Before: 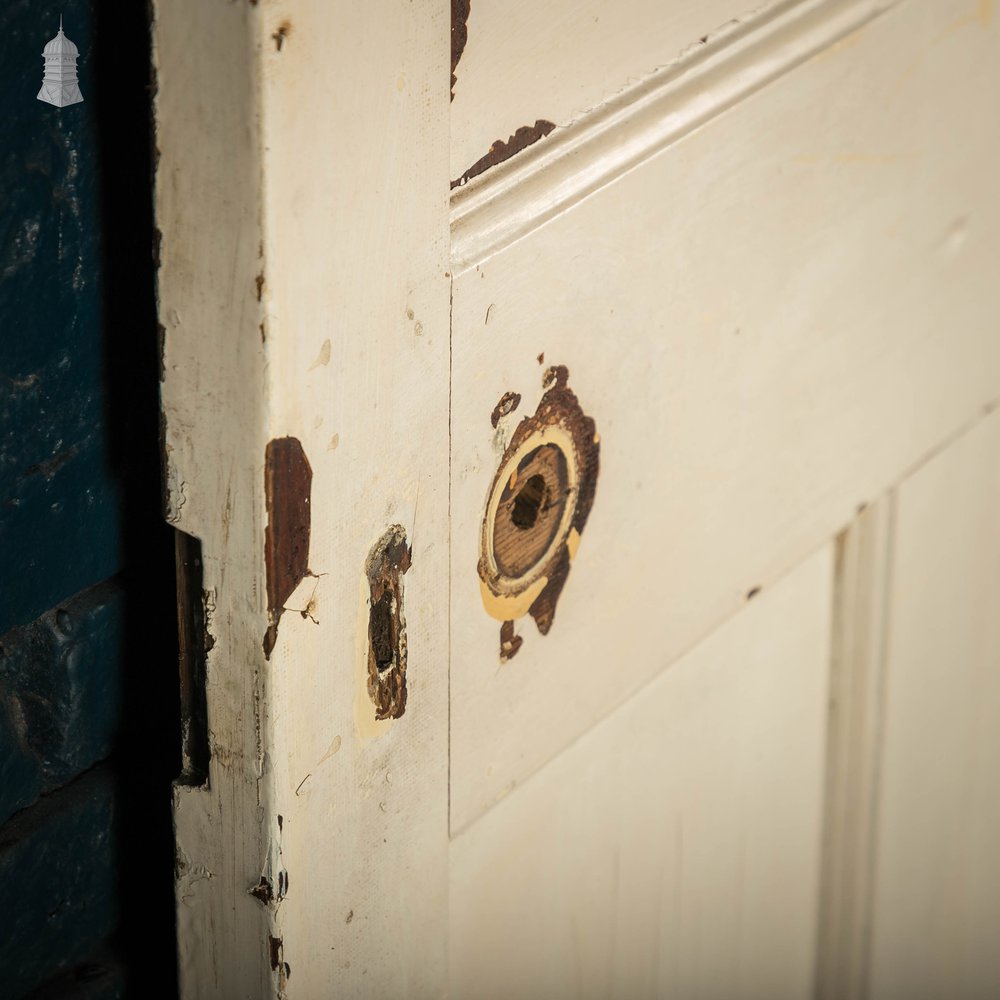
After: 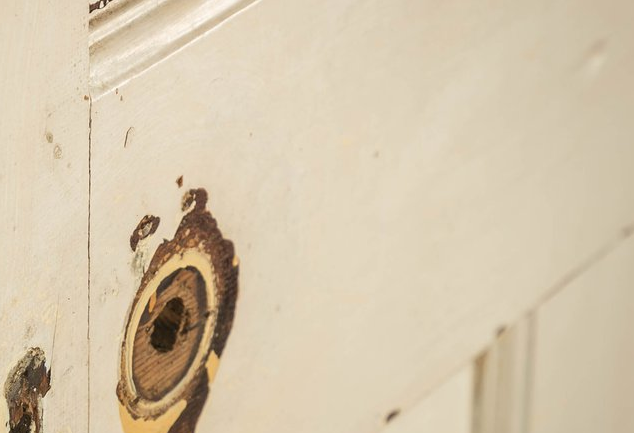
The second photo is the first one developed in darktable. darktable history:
crop: left 36.141%, top 17.799%, right 0.371%, bottom 38.833%
